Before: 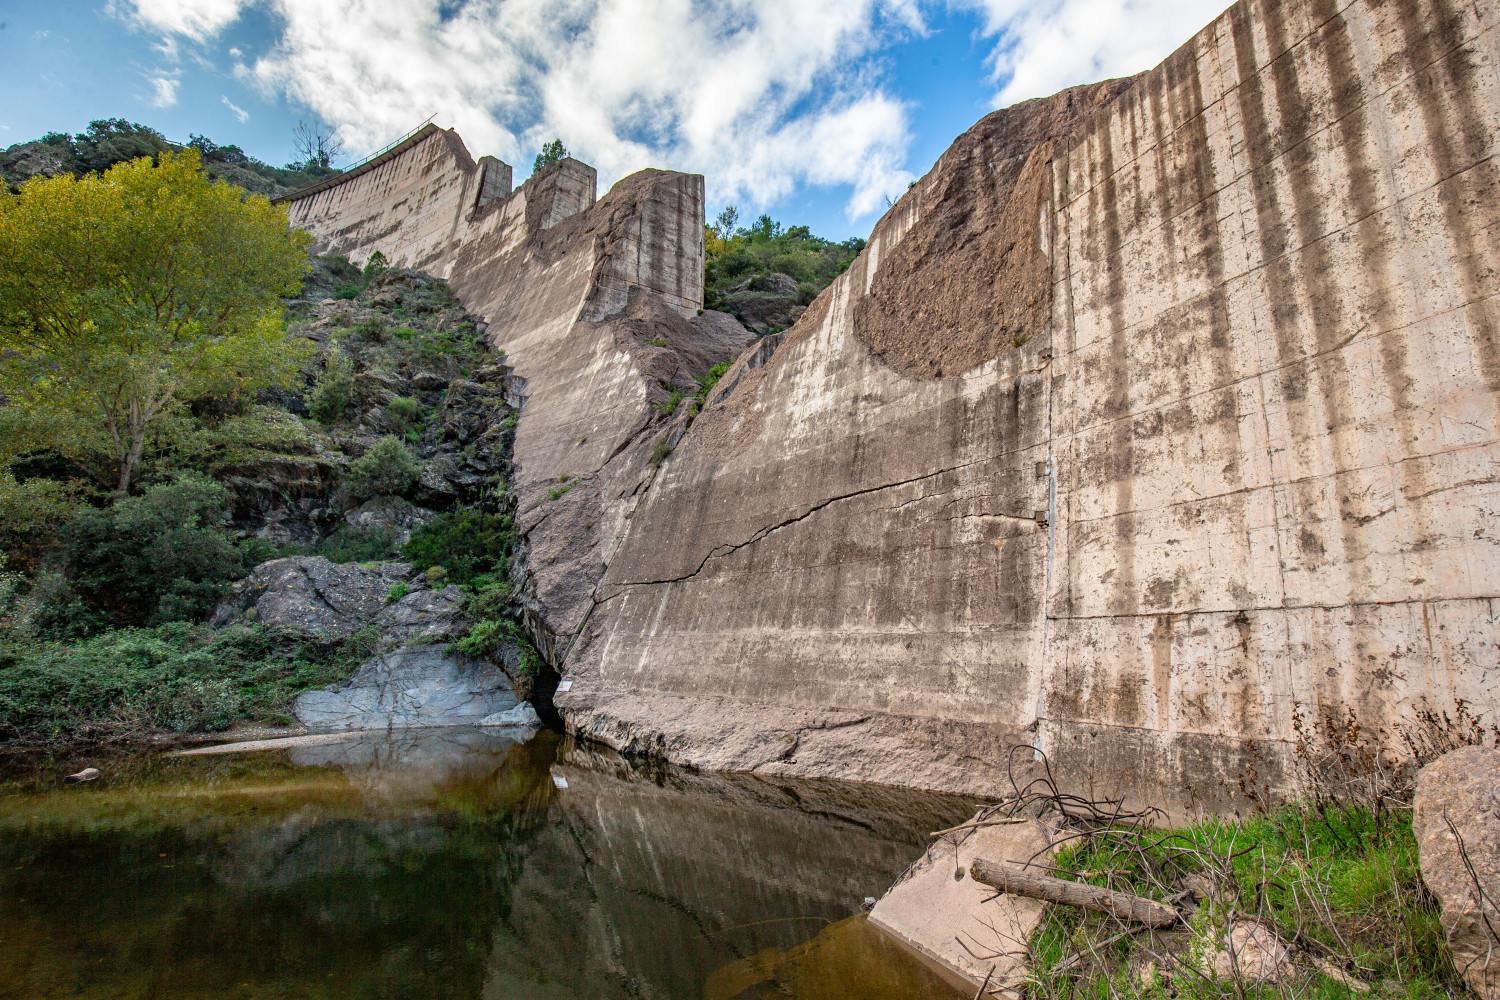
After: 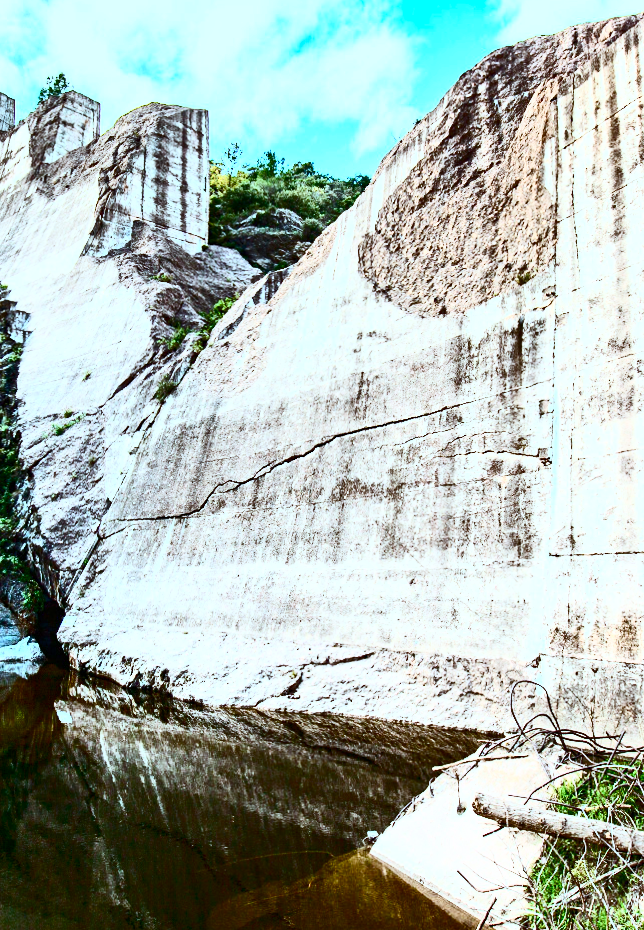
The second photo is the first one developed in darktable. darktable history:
exposure: exposure 0.6 EV, compensate highlight preservation false
rotate and perspective: rotation 0.174°, lens shift (vertical) 0.013, lens shift (horizontal) 0.019, shear 0.001, automatic cropping original format, crop left 0.007, crop right 0.991, crop top 0.016, crop bottom 0.997
color correction: highlights a* -11.71, highlights b* -15.58
contrast brightness saturation: contrast 0.93, brightness 0.2
crop: left 33.452%, top 6.025%, right 23.155%
color balance rgb: perceptual saturation grading › global saturation 20%, perceptual saturation grading › highlights -25%, perceptual saturation grading › shadows 50%
